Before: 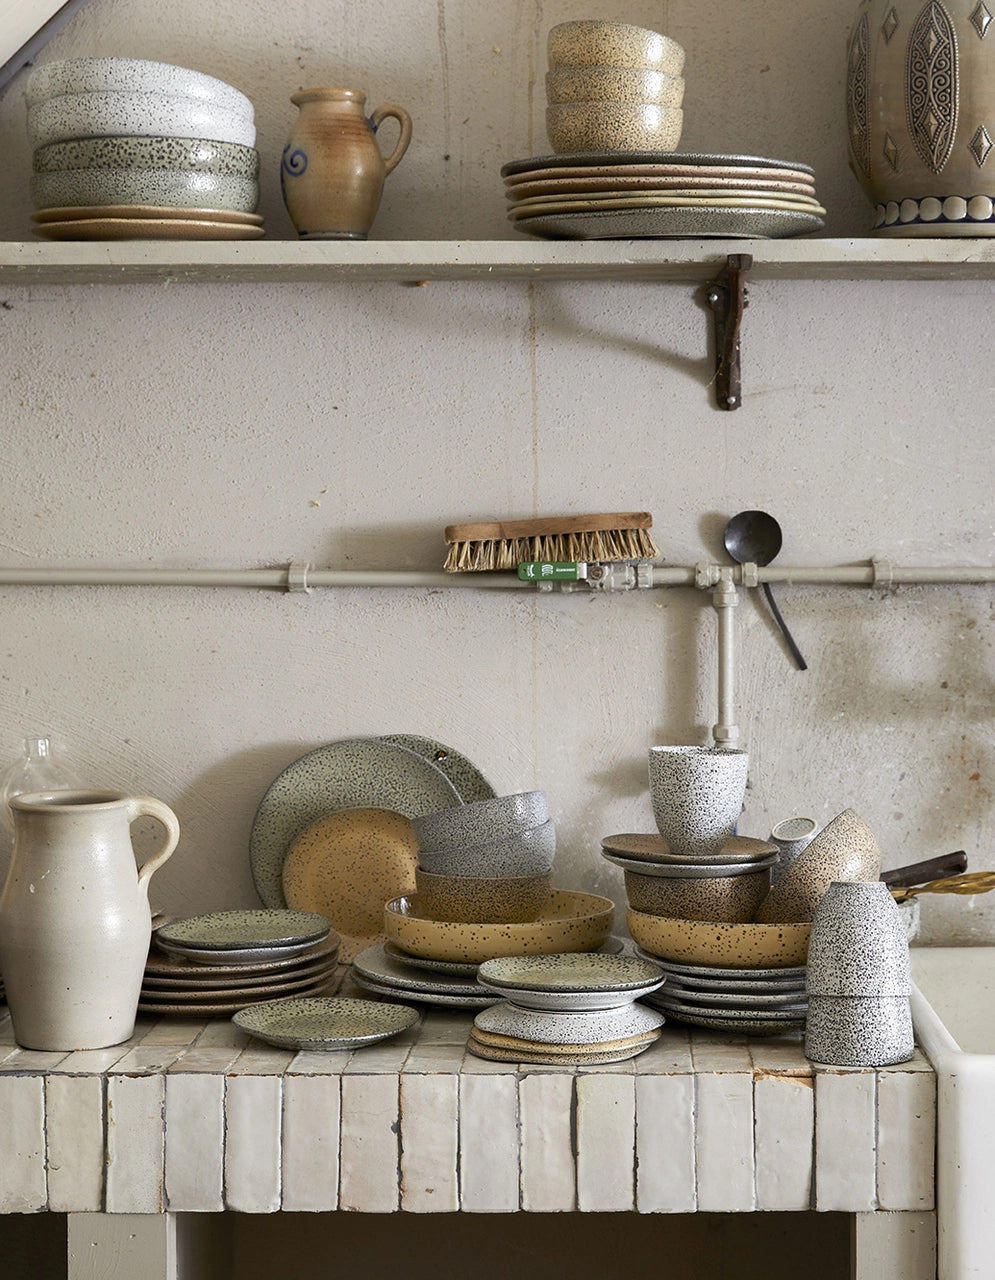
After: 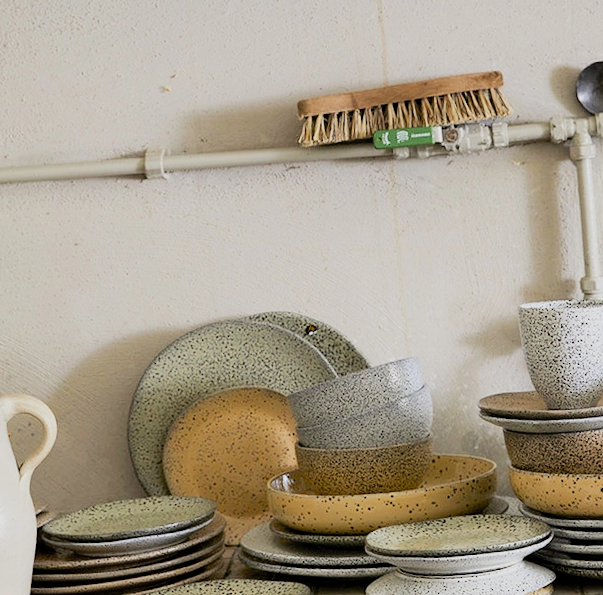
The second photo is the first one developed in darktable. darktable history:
exposure: exposure 0.74 EV, compensate highlight preservation false
filmic rgb: black relative exposure -6.98 EV, white relative exposure 5.63 EV, hardness 2.86
rotate and perspective: rotation -4.57°, crop left 0.054, crop right 0.944, crop top 0.087, crop bottom 0.914
crop: left 13.312%, top 31.28%, right 24.627%, bottom 15.582%
contrast brightness saturation: contrast 0.04, saturation 0.16
